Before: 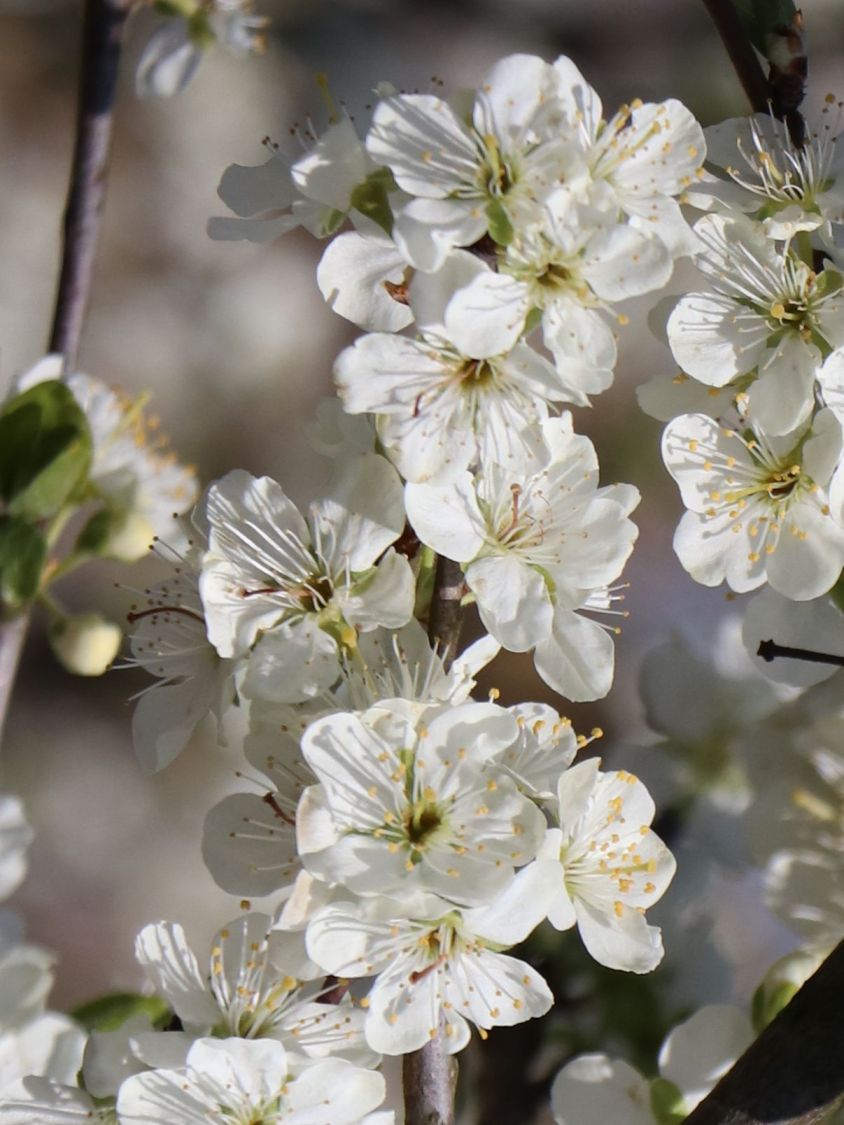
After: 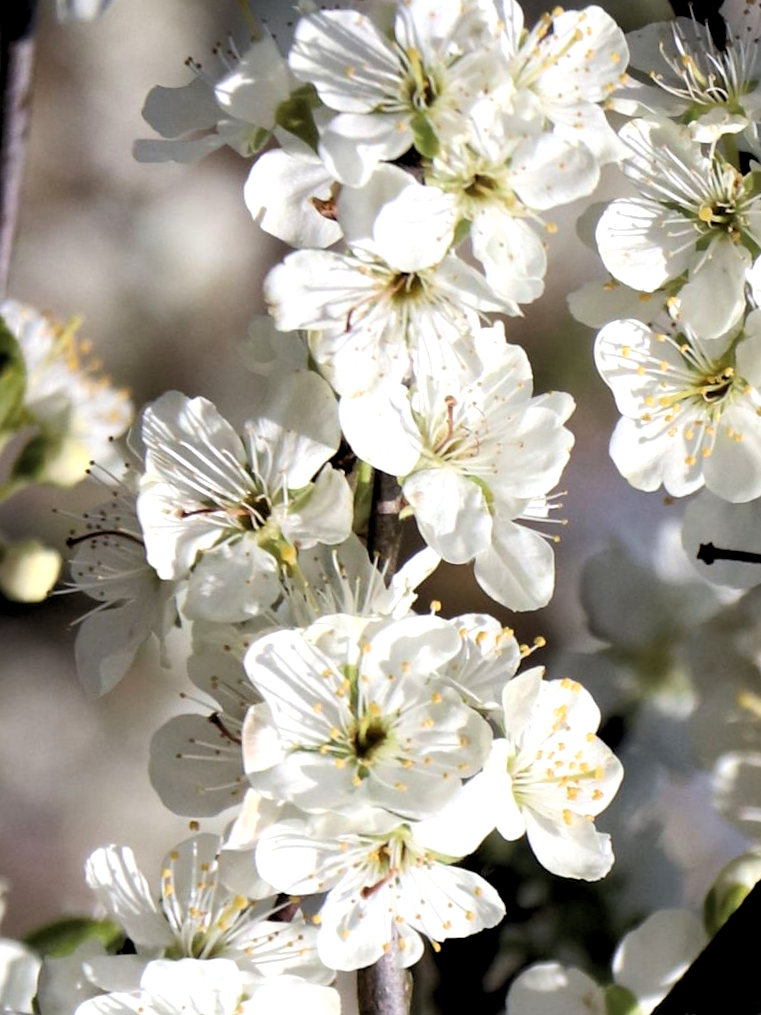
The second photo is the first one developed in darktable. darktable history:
rgb levels: levels [[0.01, 0.419, 0.839], [0, 0.5, 1], [0, 0.5, 1]]
crop and rotate: angle 1.96°, left 5.673%, top 5.673%
tone equalizer: -8 EV -0.417 EV, -7 EV -0.389 EV, -6 EV -0.333 EV, -5 EV -0.222 EV, -3 EV 0.222 EV, -2 EV 0.333 EV, -1 EV 0.389 EV, +0 EV 0.417 EV, edges refinement/feathering 500, mask exposure compensation -1.57 EV, preserve details no
